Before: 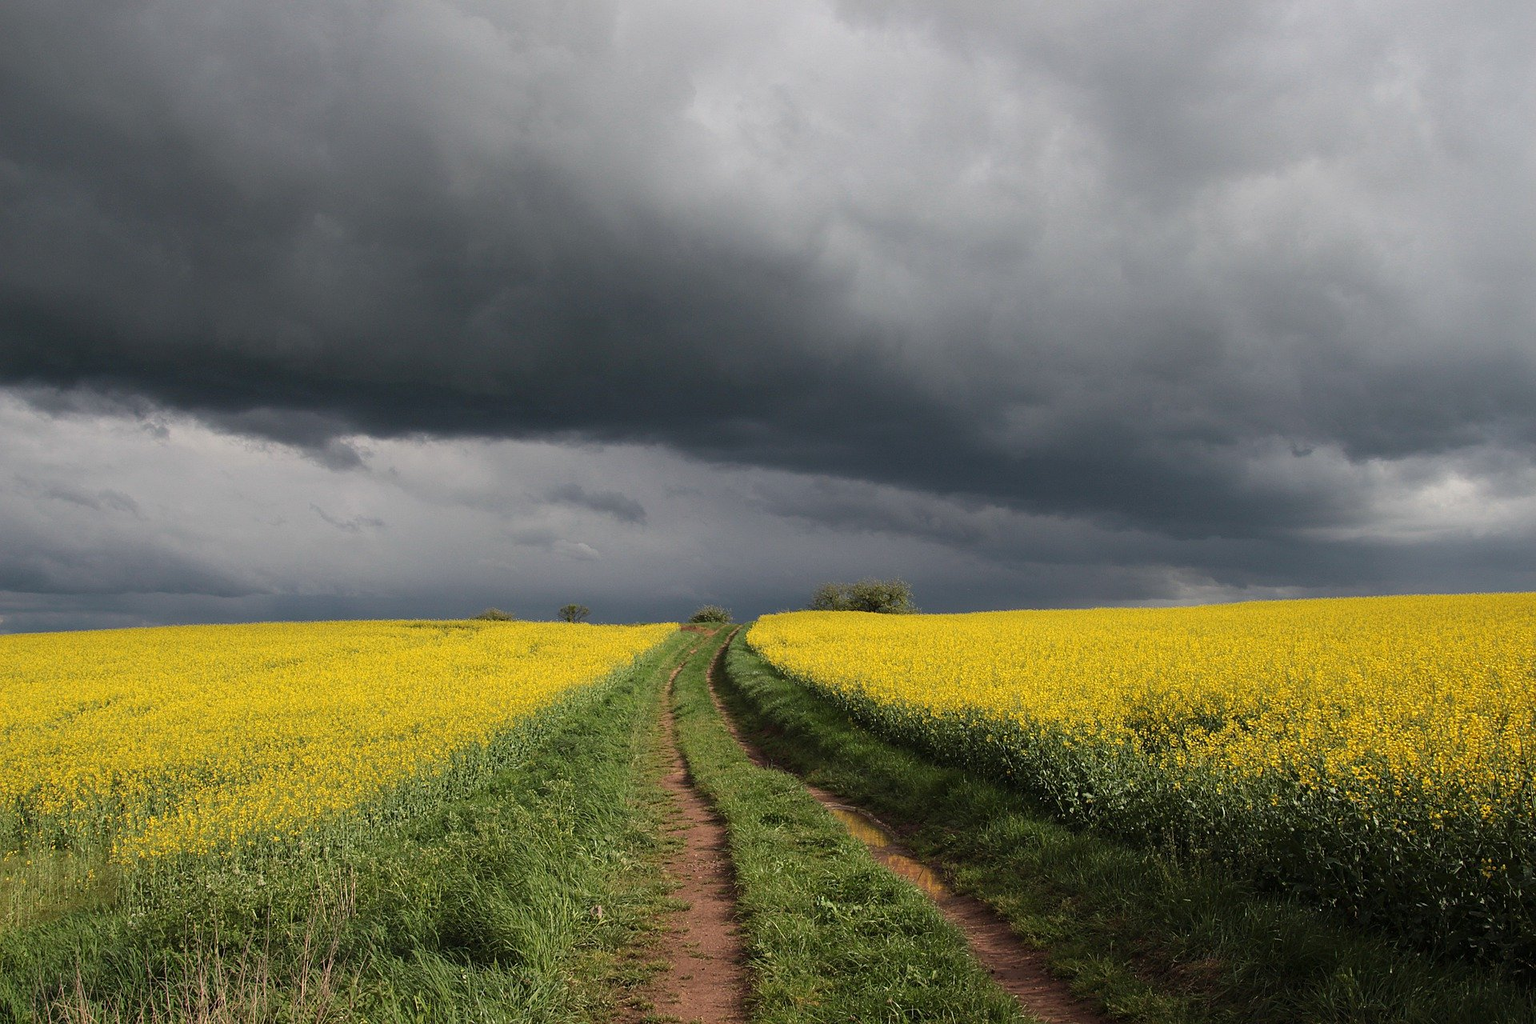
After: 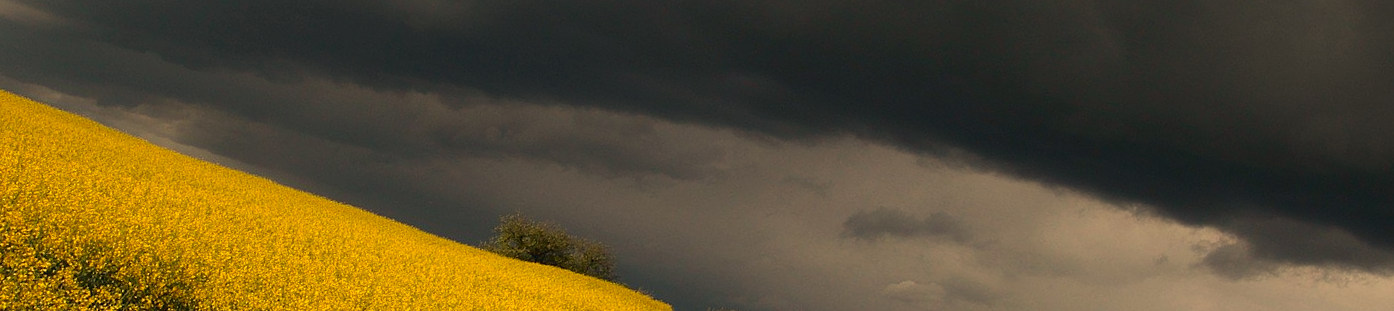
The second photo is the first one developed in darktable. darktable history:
crop and rotate: angle 16.12°, top 30.835%, bottom 35.653%
contrast brightness saturation: brightness -0.2, saturation 0.08
color correction: highlights a* 0.207, highlights b* 2.7, shadows a* -0.874, shadows b* -4.78
contrast equalizer: y [[0.5, 0.488, 0.462, 0.461, 0.491, 0.5], [0.5 ×6], [0.5 ×6], [0 ×6], [0 ×6]]
white balance: red 1.138, green 0.996, blue 0.812
